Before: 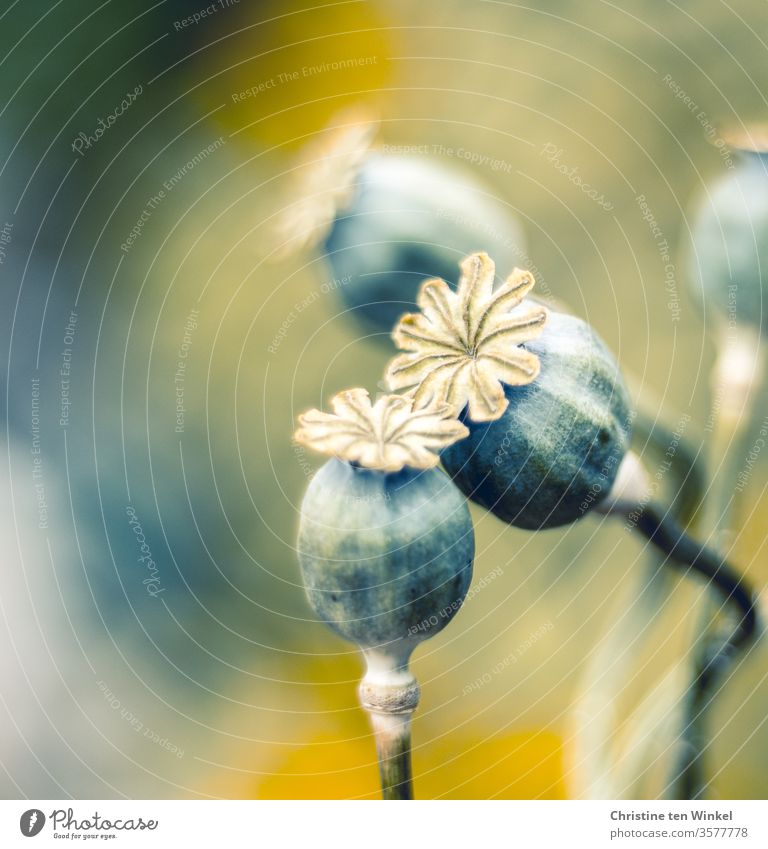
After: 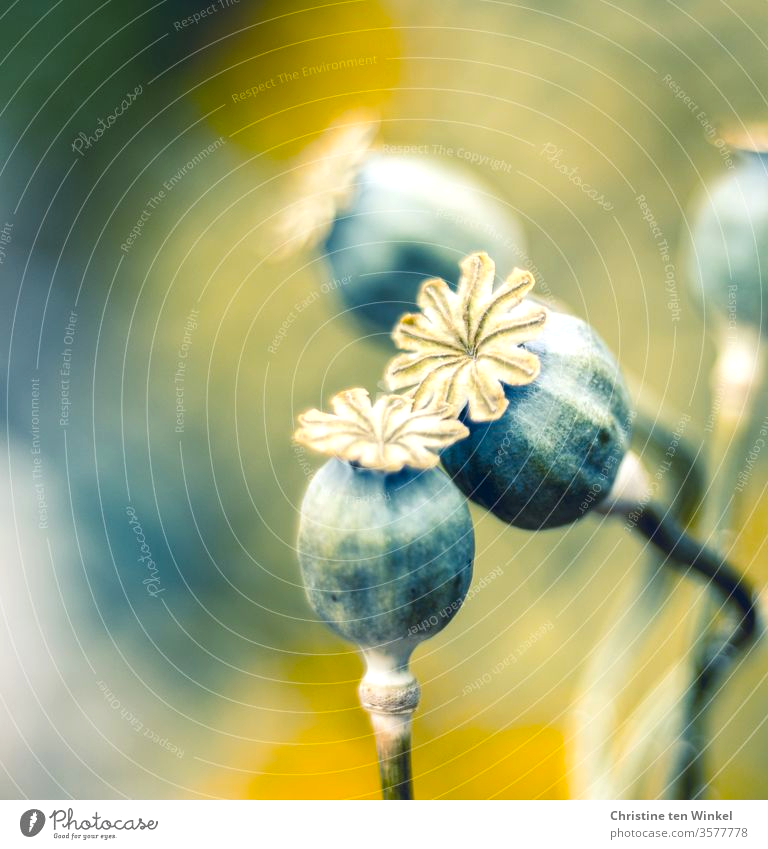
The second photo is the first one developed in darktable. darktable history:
color balance rgb: shadows lift › chroma 0.823%, shadows lift › hue 115.93°, highlights gain › luminance 14.512%, perceptual saturation grading › global saturation 19.697%
